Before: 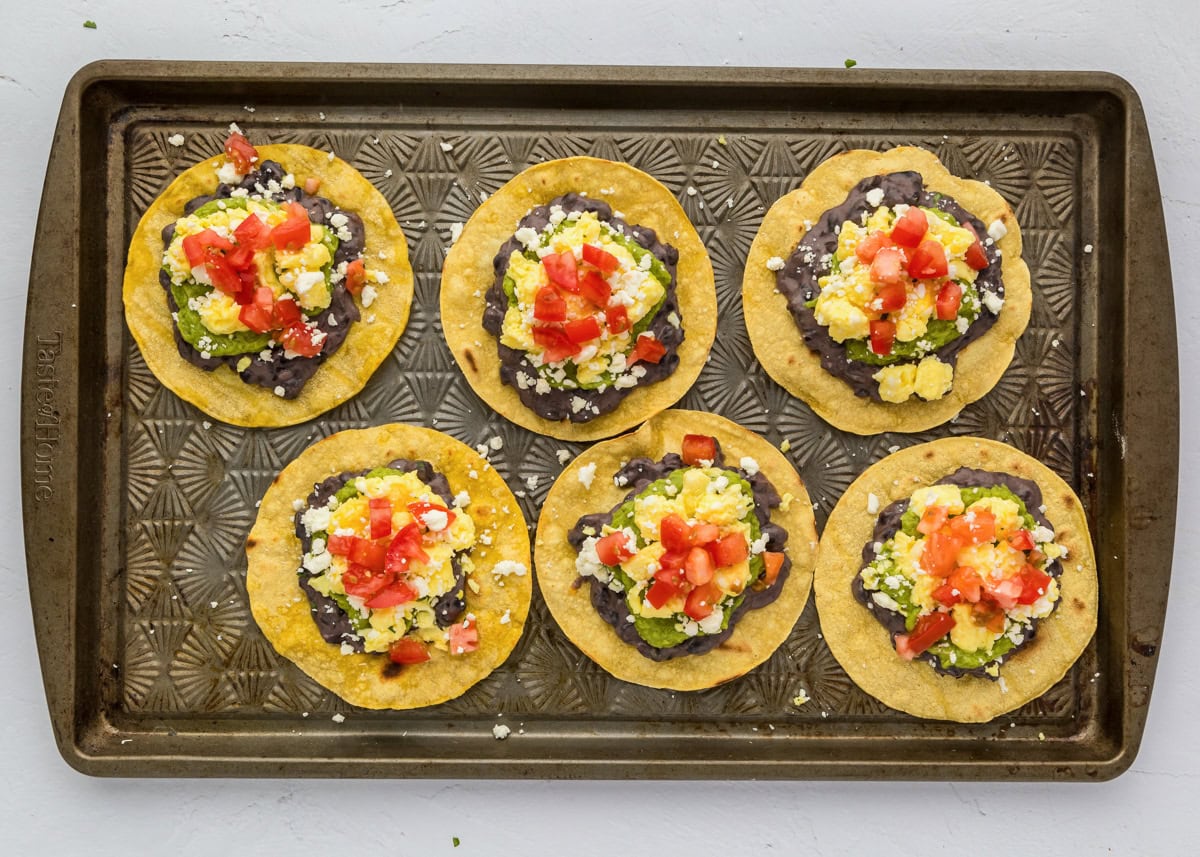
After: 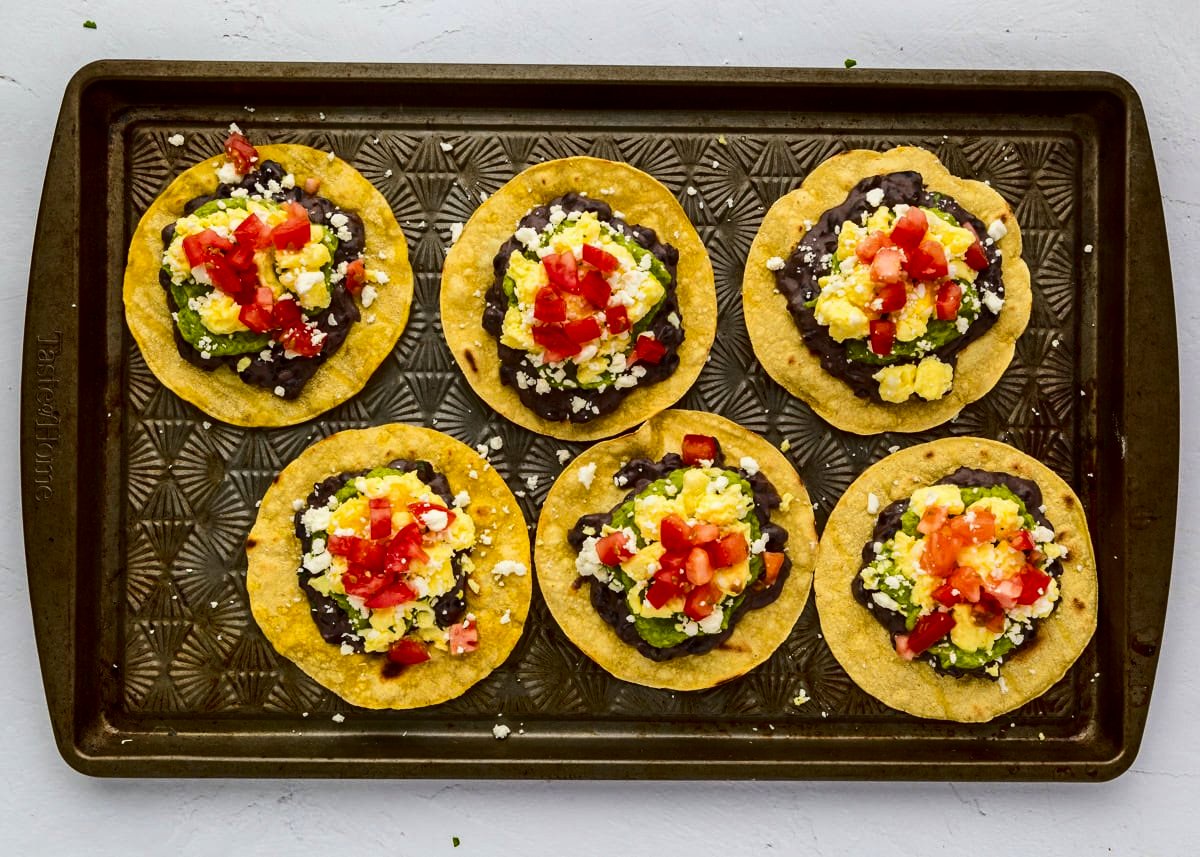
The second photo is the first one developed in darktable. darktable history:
contrast brightness saturation: contrast 0.188, brightness -0.22, saturation 0.117
haze removal: compatibility mode true, adaptive false
